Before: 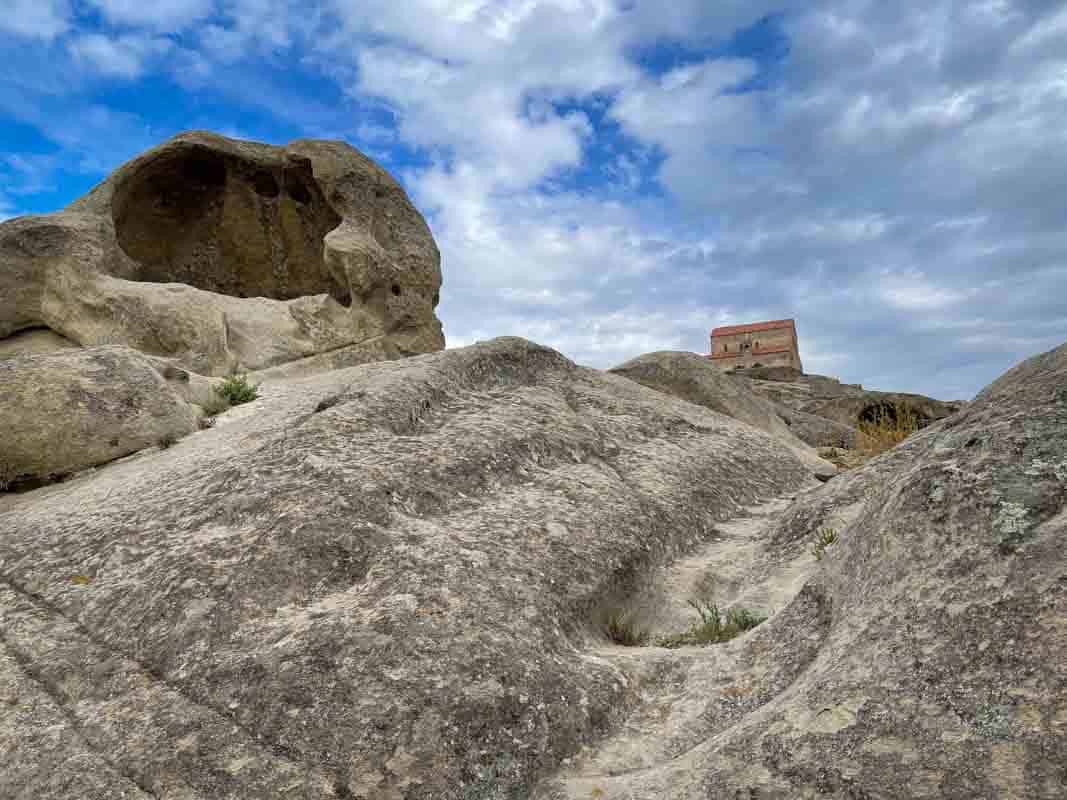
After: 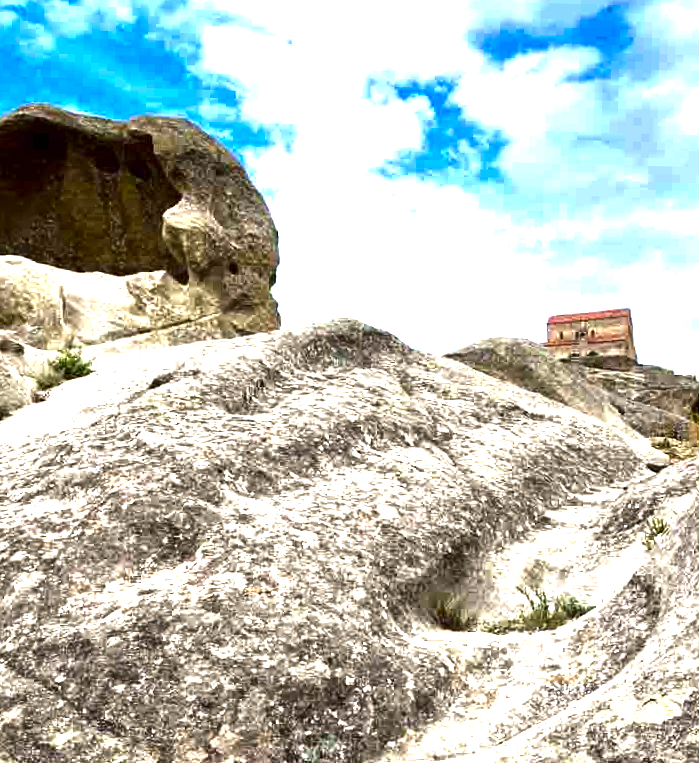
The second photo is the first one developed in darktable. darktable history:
exposure: black level correction 0, exposure 1.3 EV, compensate exposure bias true, compensate highlight preservation false
crop and rotate: left 15.055%, right 18.278%
tone curve: curves: ch0 [(0, 0) (0.405, 0.351) (1, 1)]
contrast brightness saturation: brightness -0.25, saturation 0.2
rotate and perspective: rotation 1.57°, crop left 0.018, crop right 0.982, crop top 0.039, crop bottom 0.961
tone equalizer: -8 EV -0.417 EV, -7 EV -0.389 EV, -6 EV -0.333 EV, -5 EV -0.222 EV, -3 EV 0.222 EV, -2 EV 0.333 EV, -1 EV 0.389 EV, +0 EV 0.417 EV, edges refinement/feathering 500, mask exposure compensation -1.57 EV, preserve details no
